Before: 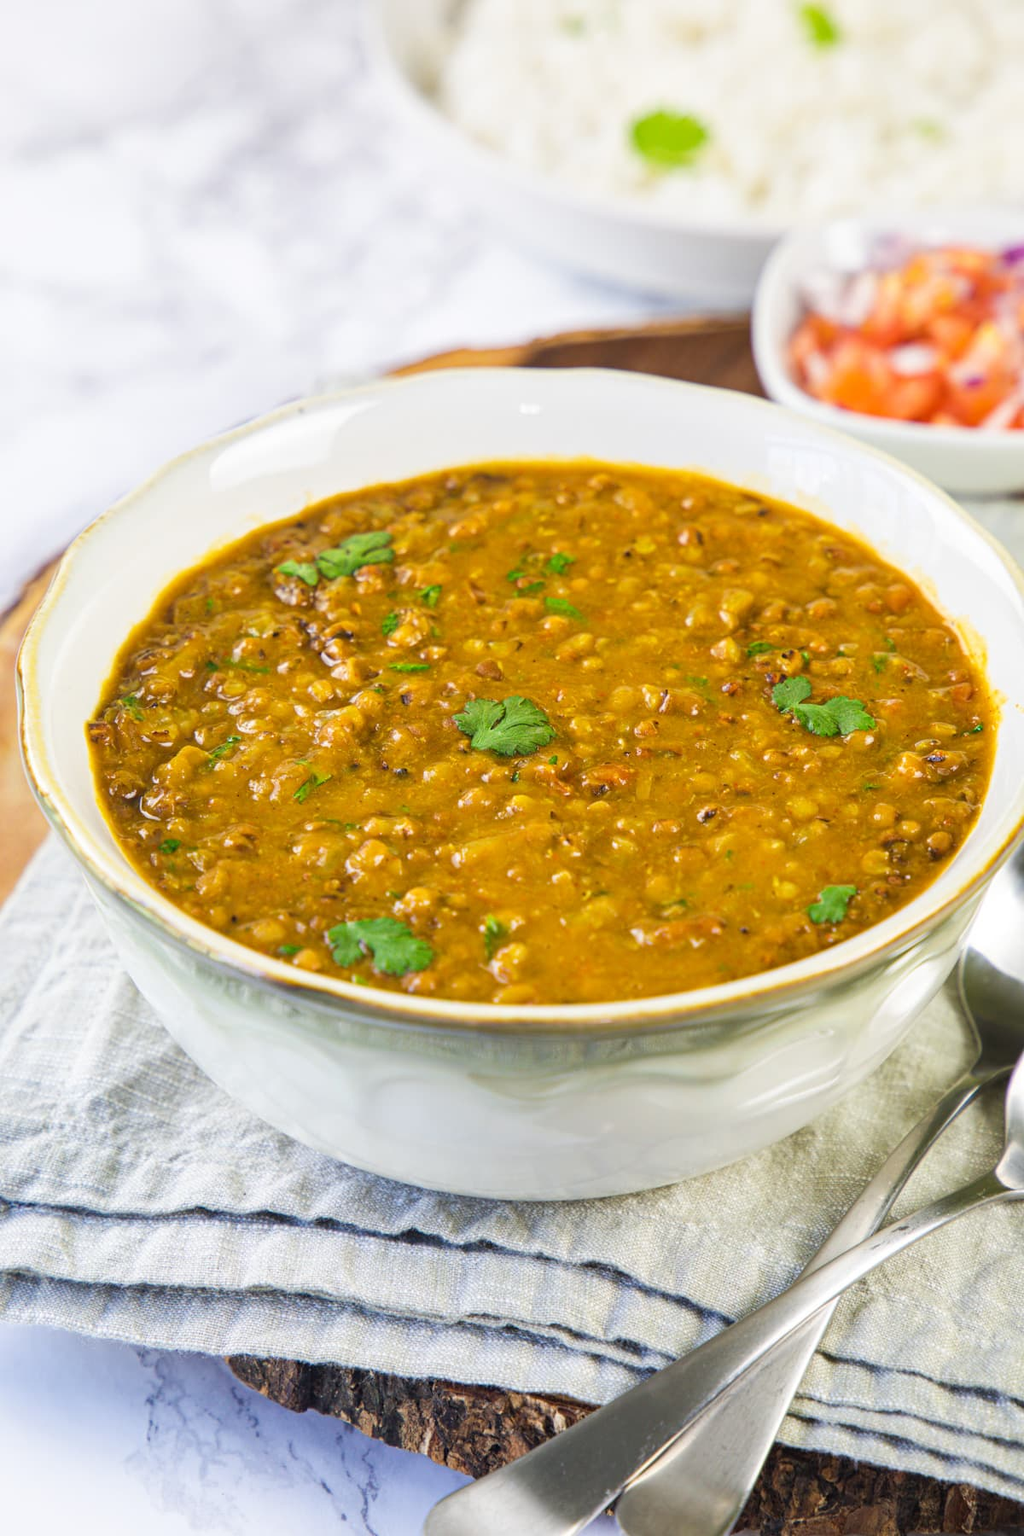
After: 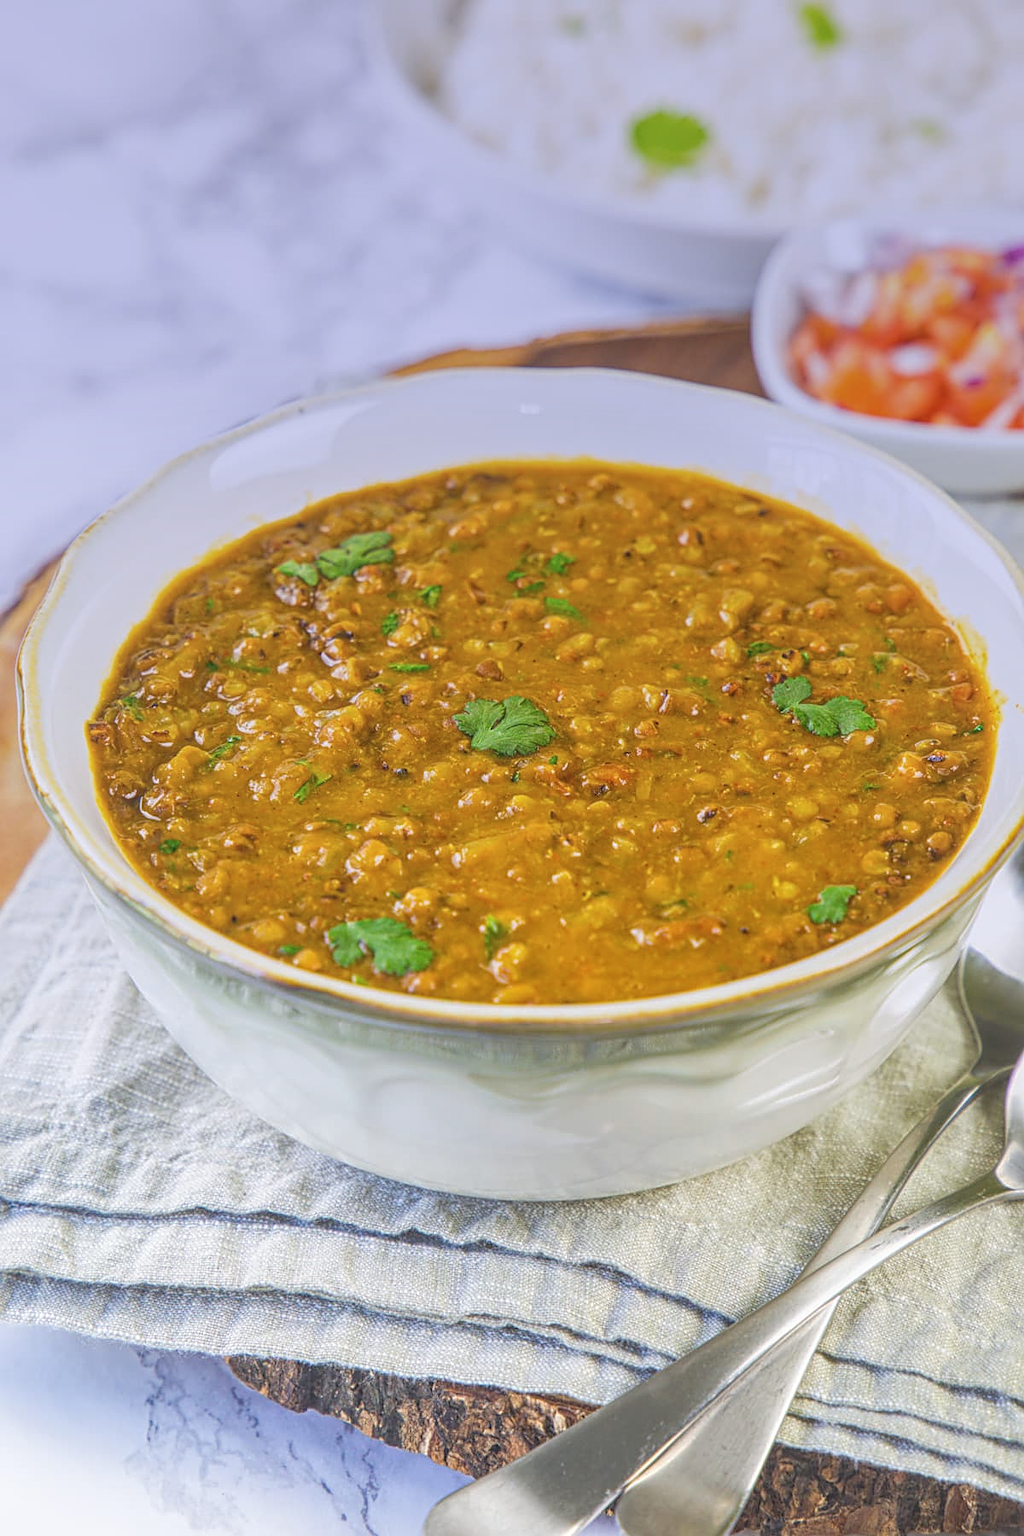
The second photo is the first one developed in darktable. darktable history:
graduated density: hue 238.83°, saturation 50%
sharpen: on, module defaults
local contrast: highlights 73%, shadows 15%, midtone range 0.197
